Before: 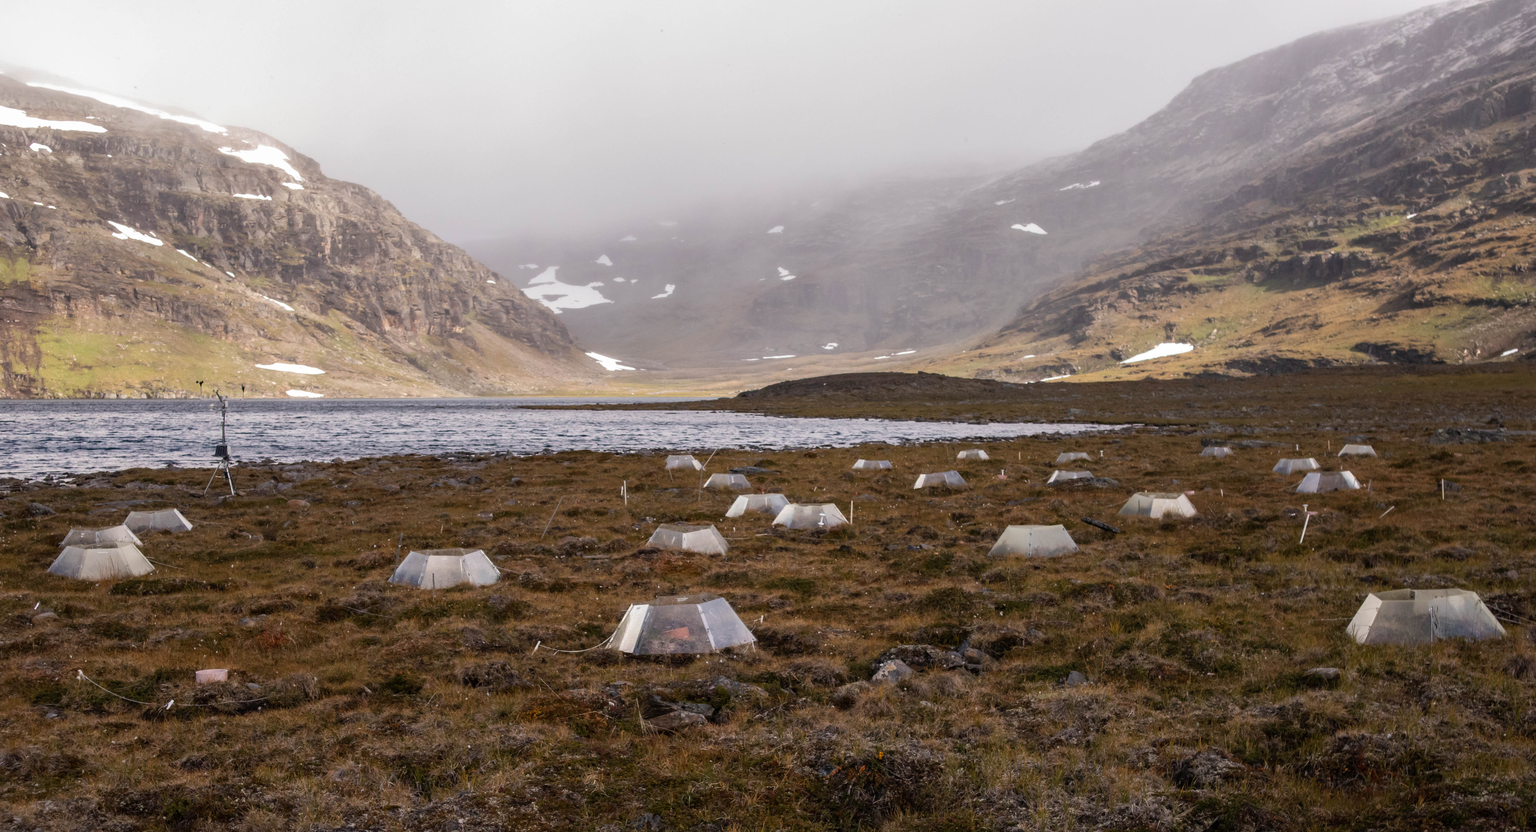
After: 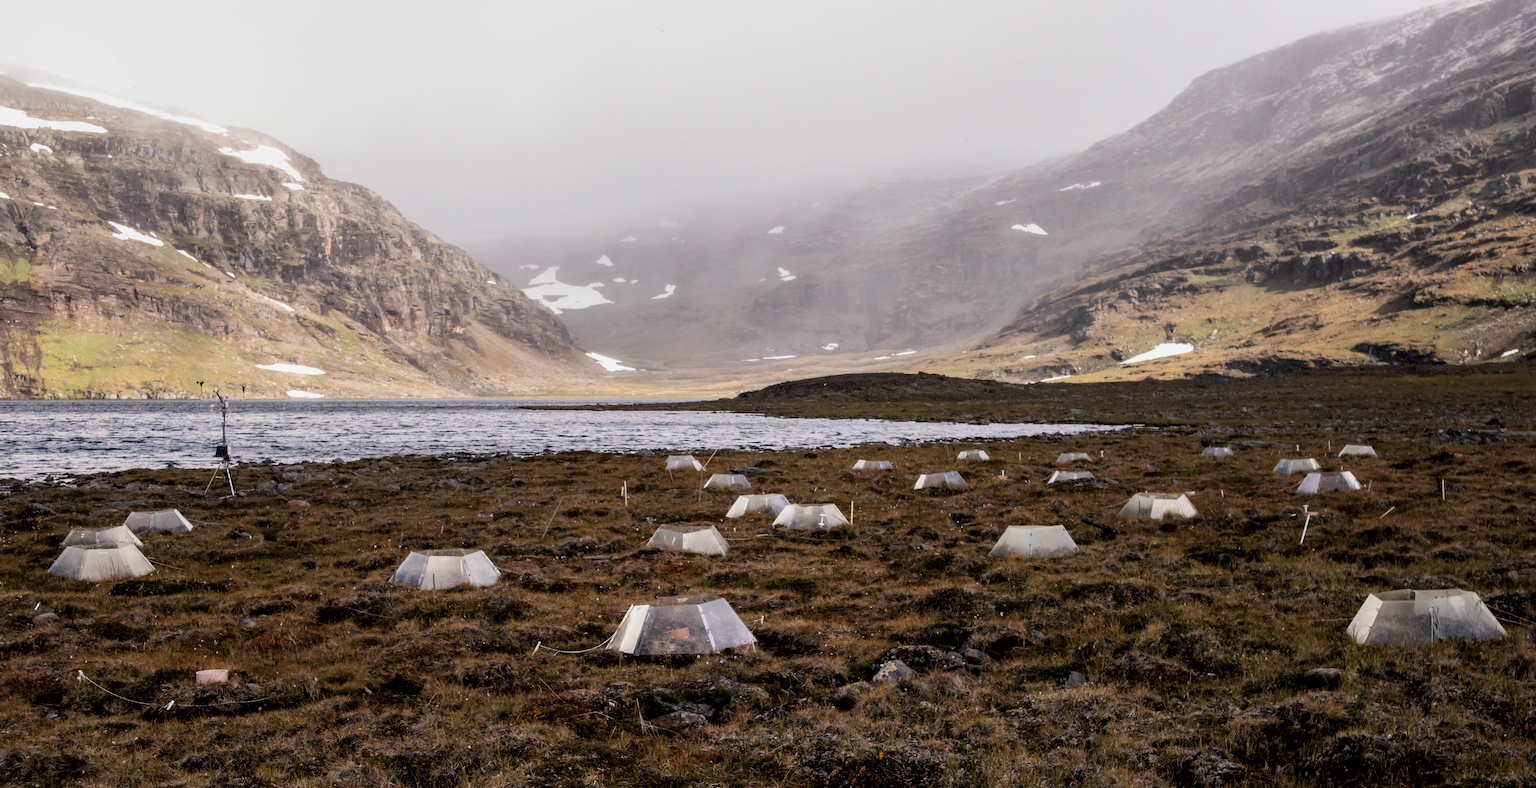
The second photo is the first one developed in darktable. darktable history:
local contrast: highlights 106%, shadows 100%, detail 119%, midtone range 0.2
crop and rotate: top 0.009%, bottom 5.274%
filmic rgb: middle gray luminance 12.65%, black relative exposure -10.14 EV, white relative exposure 3.47 EV, threshold 5.97 EV, target black luminance 0%, hardness 5.69, latitude 45.06%, contrast 1.219, highlights saturation mix 4.2%, shadows ↔ highlights balance 26.59%, color science v6 (2022), enable highlight reconstruction true
exposure: black level correction 0, compensate highlight preservation false
